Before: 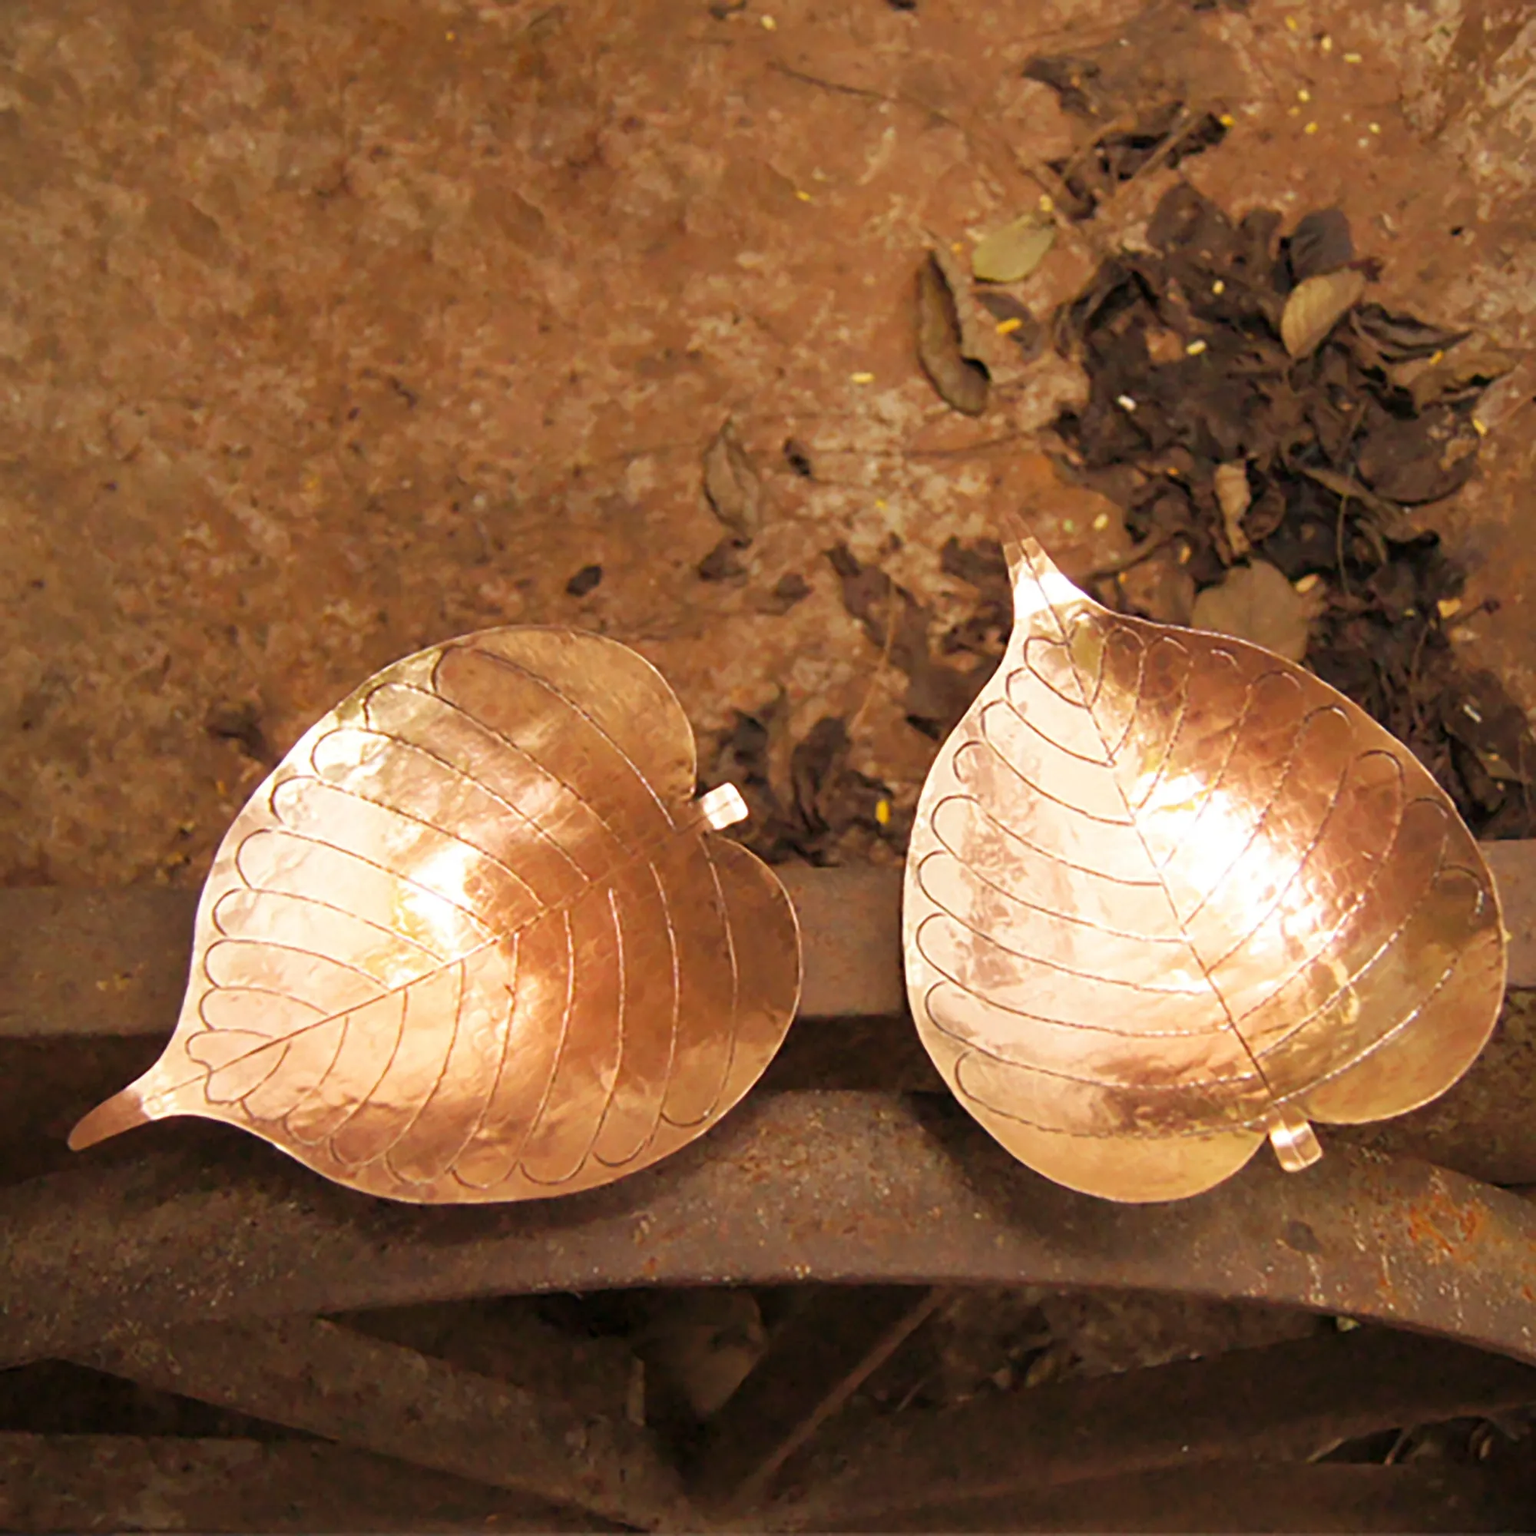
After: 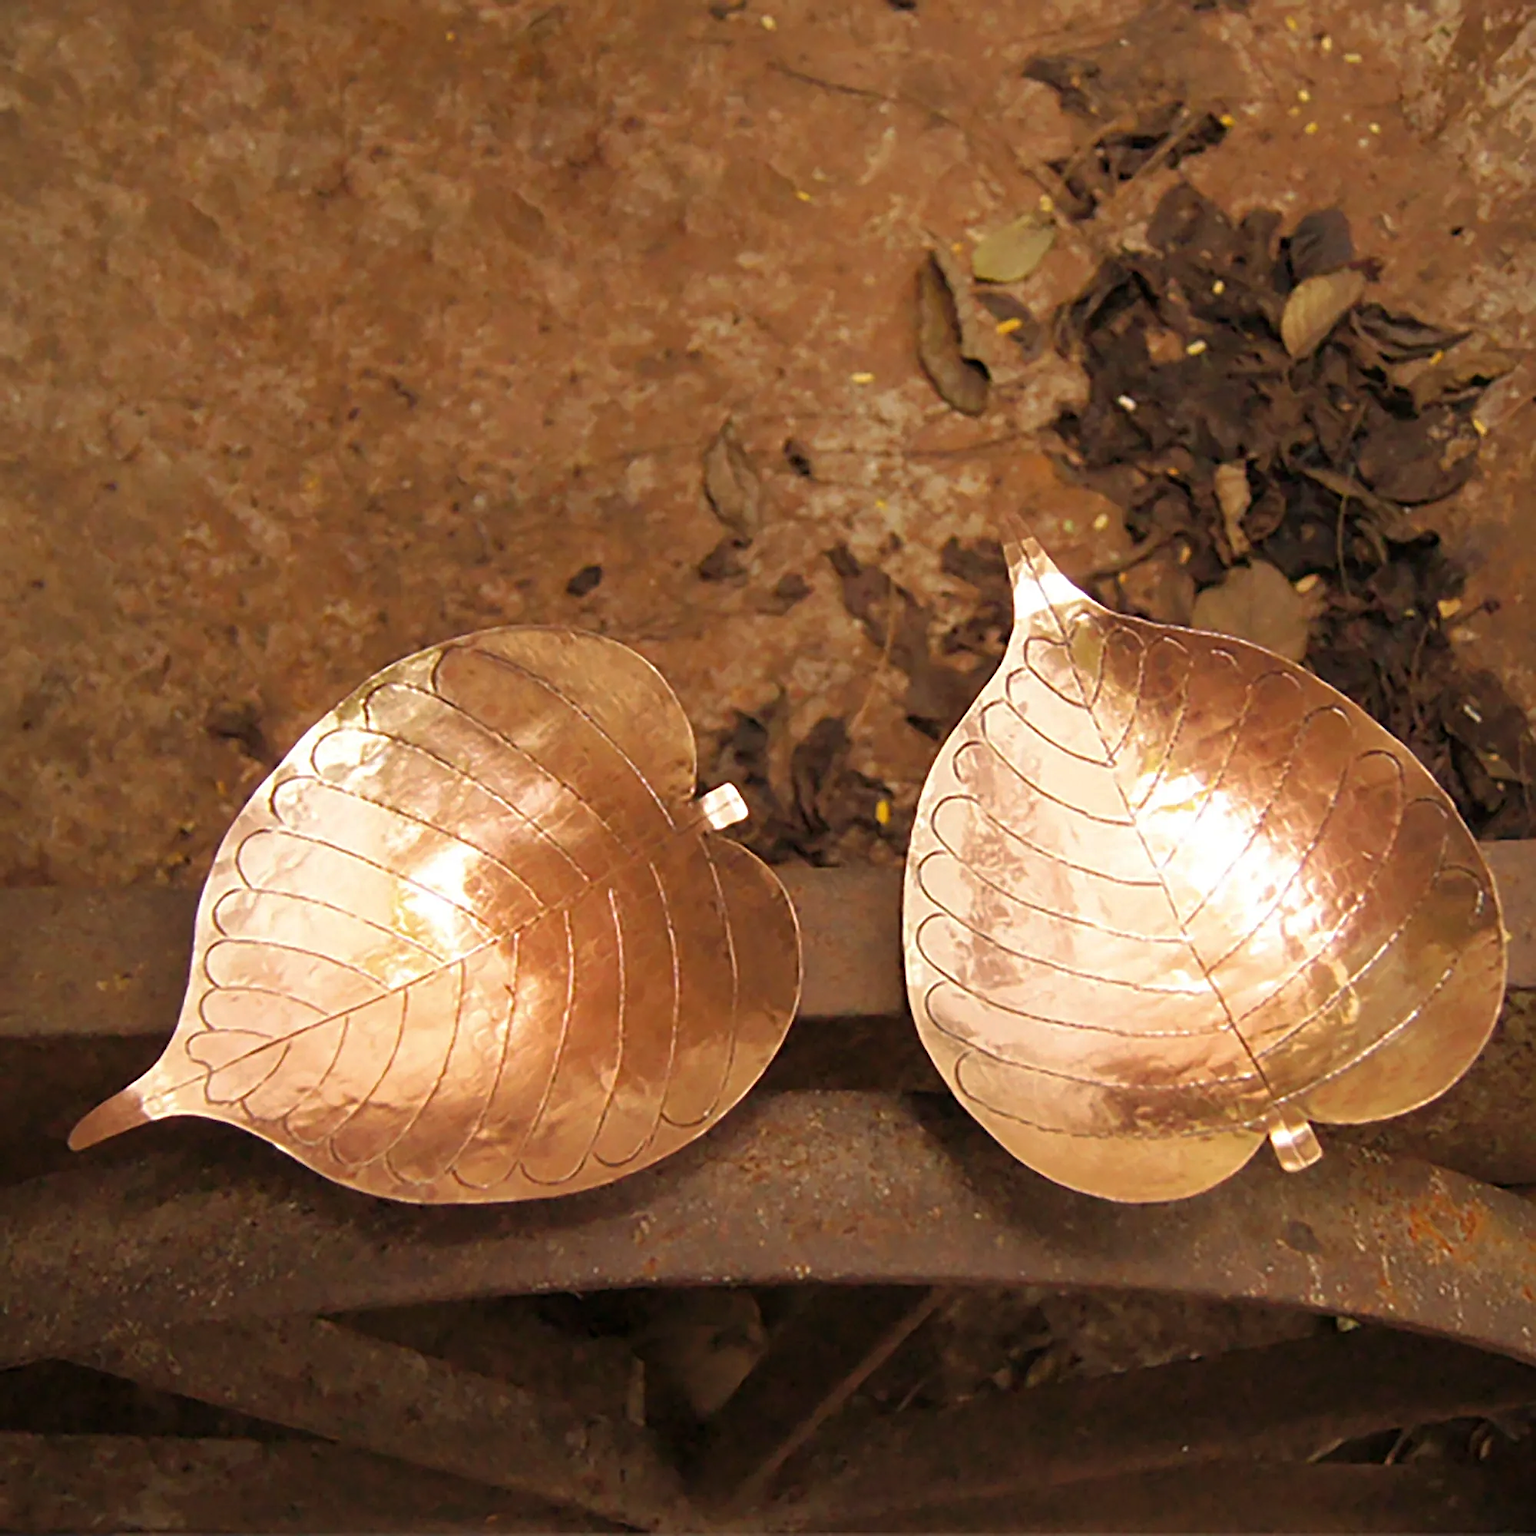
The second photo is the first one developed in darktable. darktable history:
base curve: curves: ch0 [(0, 0) (0.74, 0.67) (1, 1)], preserve colors none
sharpen: amount 0.485
